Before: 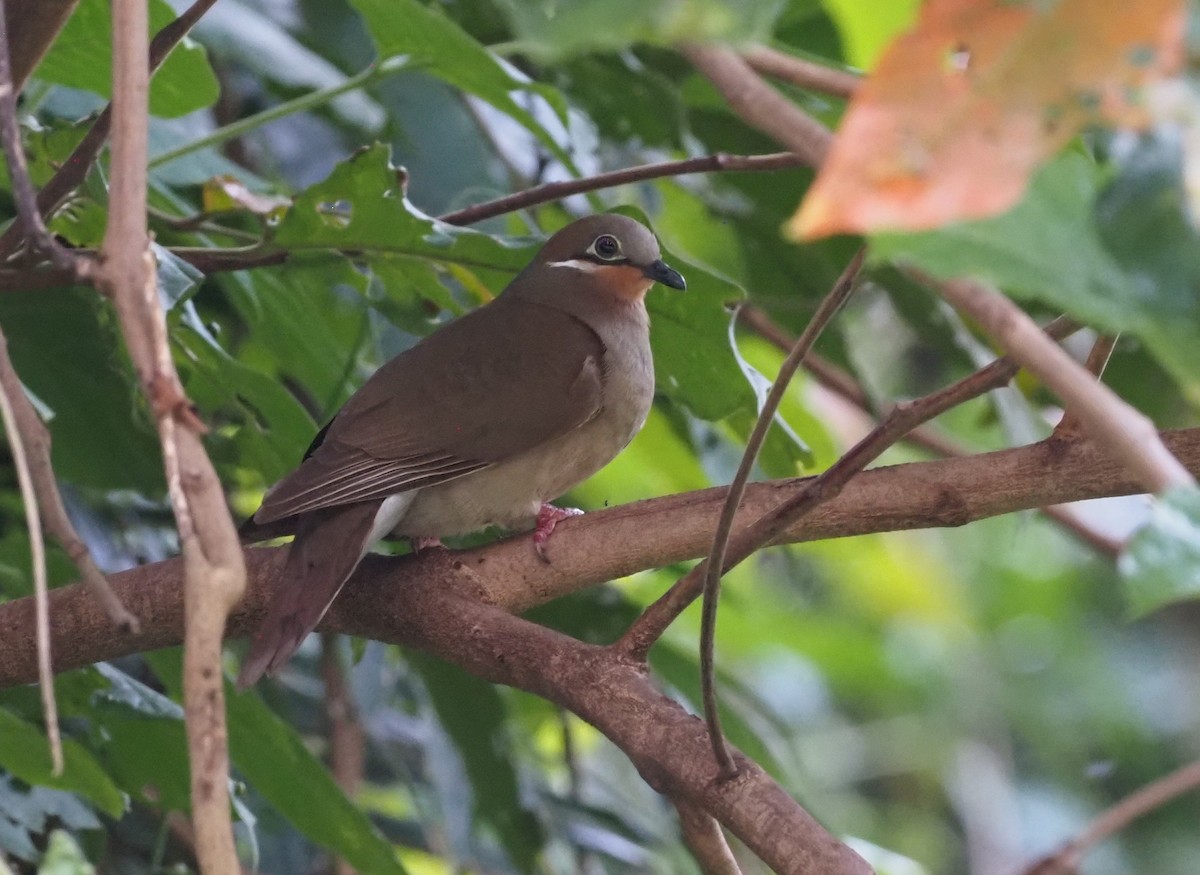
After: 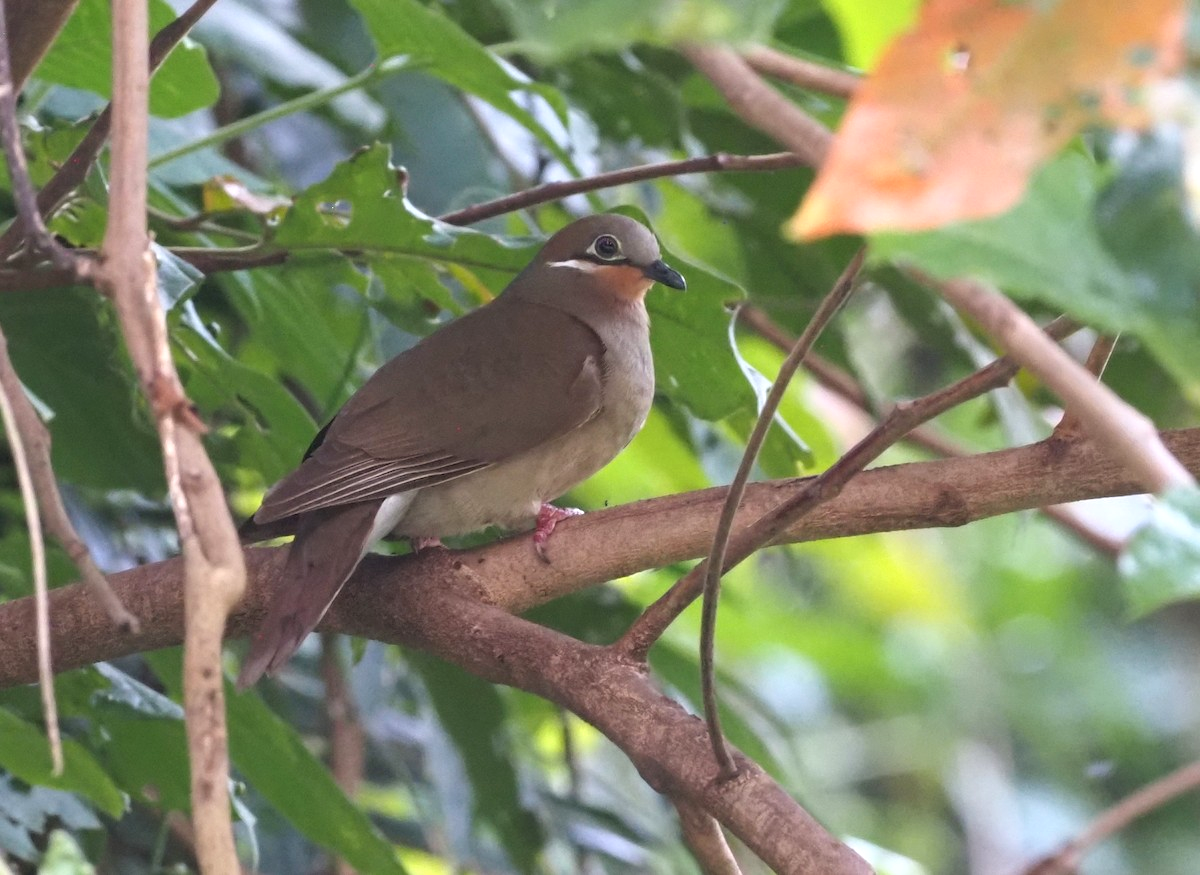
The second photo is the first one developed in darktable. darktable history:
exposure: black level correction -0.002, exposure 0.536 EV, compensate highlight preservation false
